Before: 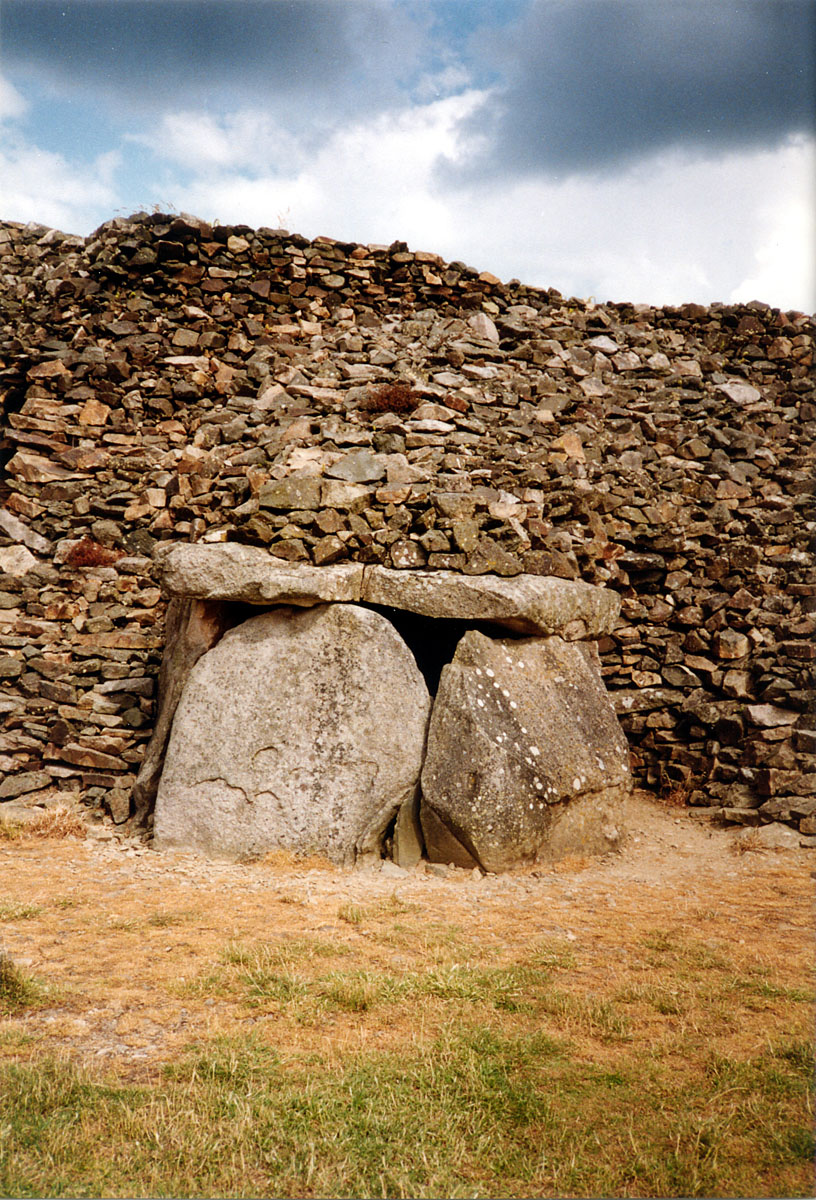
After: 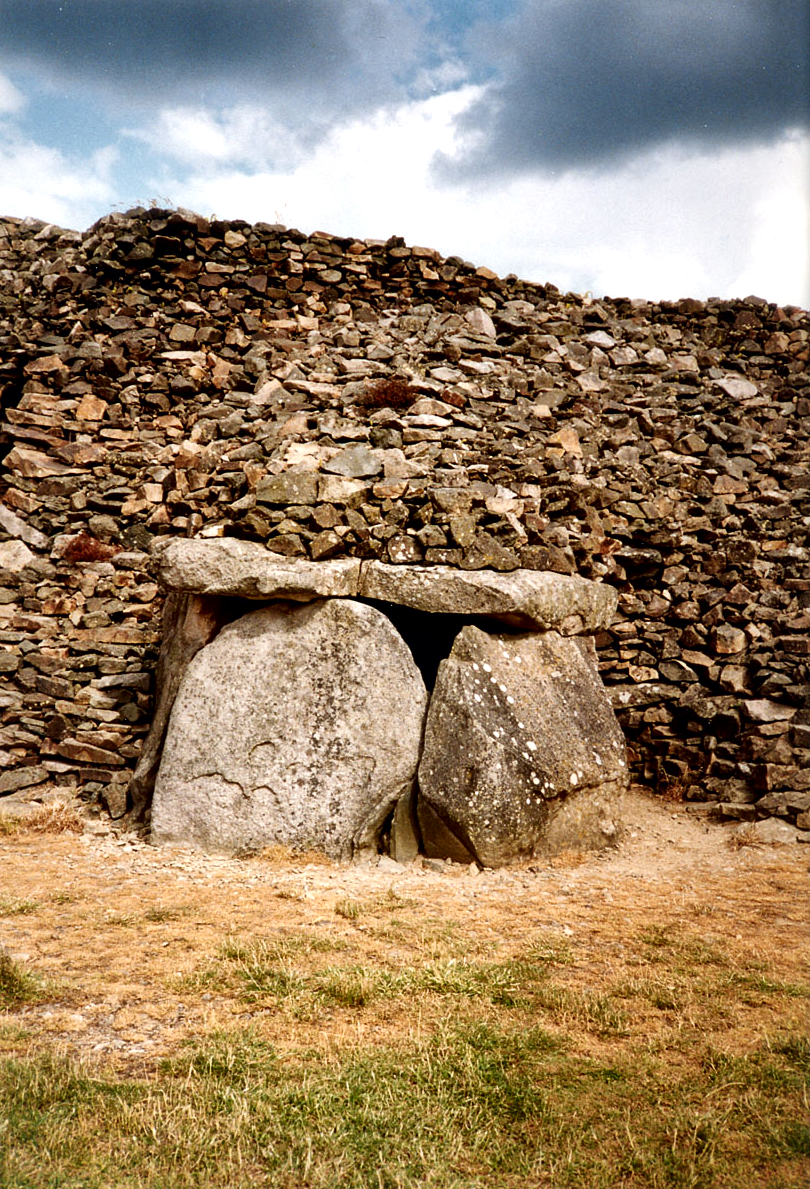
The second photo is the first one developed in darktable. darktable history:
crop: left 0.434%, top 0.485%, right 0.244%, bottom 0.386%
local contrast: mode bilateral grid, contrast 70, coarseness 75, detail 180%, midtone range 0.2
